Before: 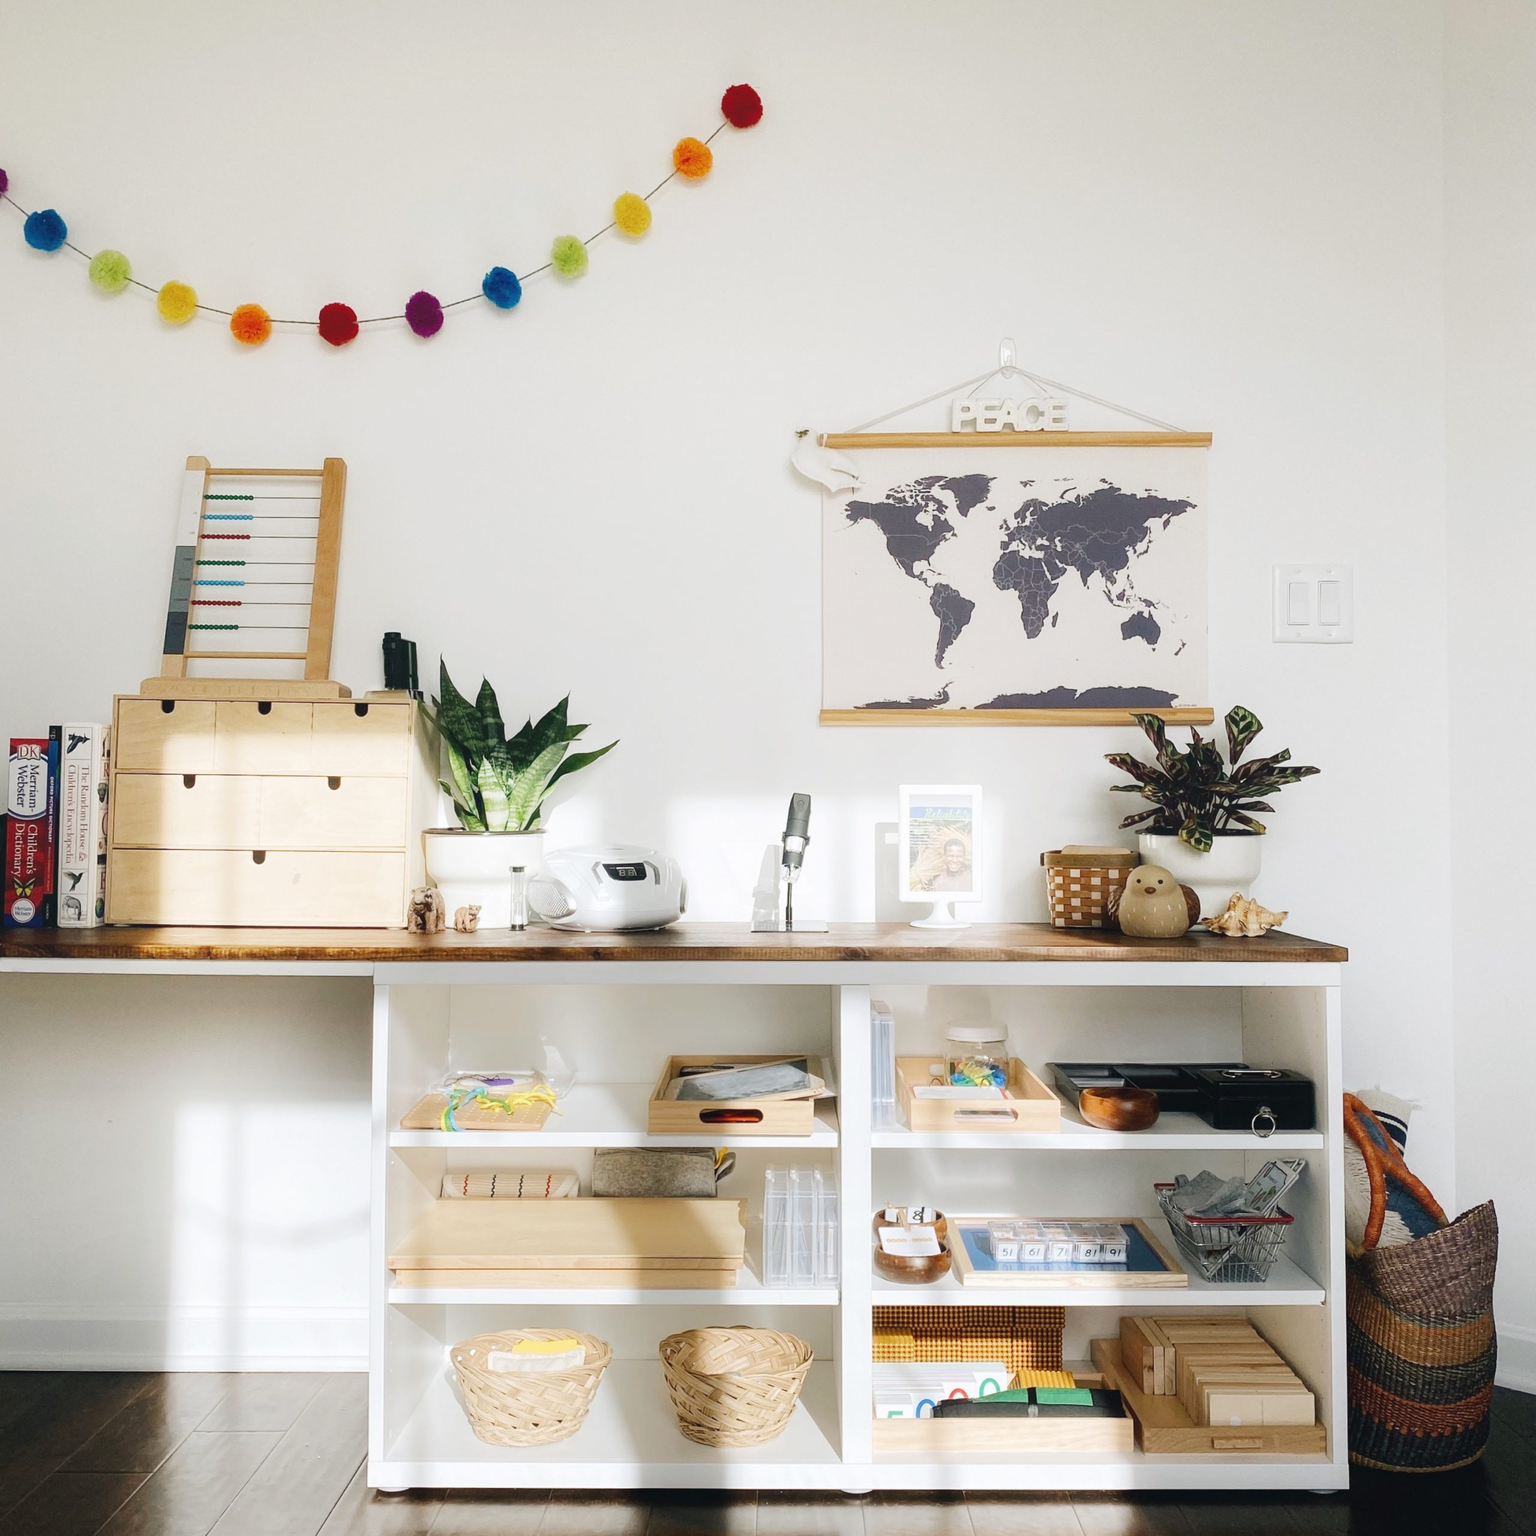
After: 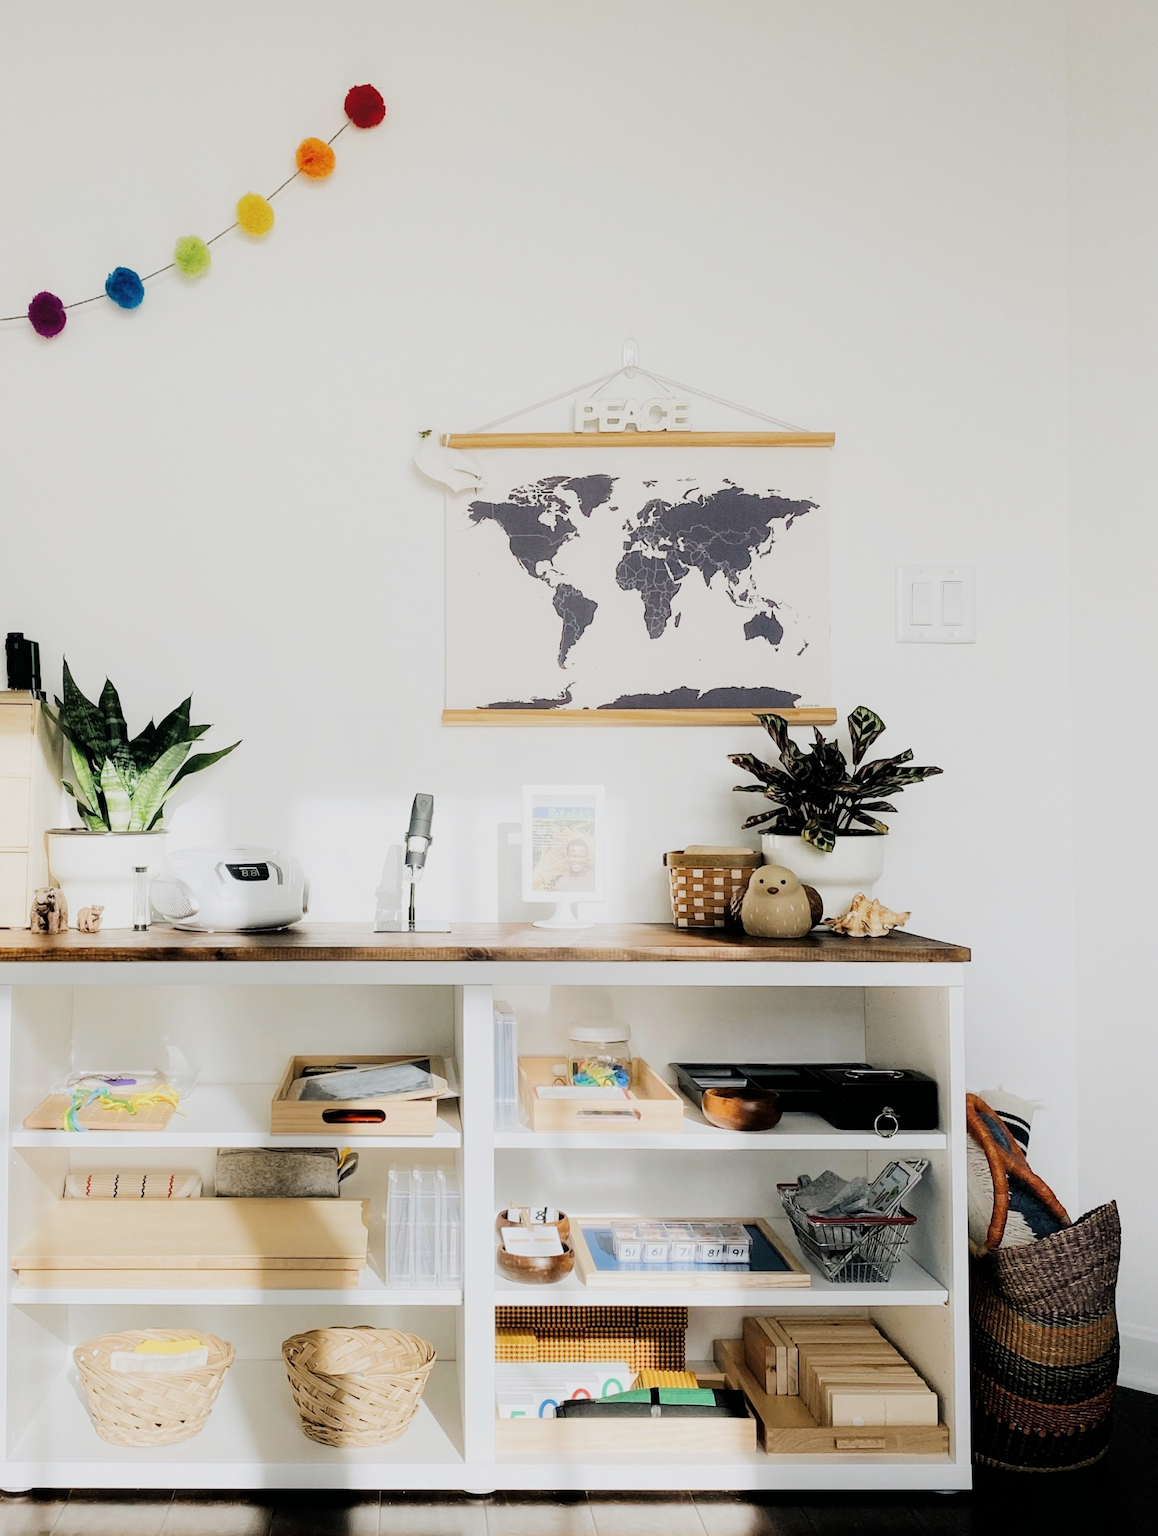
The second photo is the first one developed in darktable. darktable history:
filmic rgb: black relative exposure -5 EV, hardness 2.88, contrast 1.3
crop and rotate: left 24.6%
